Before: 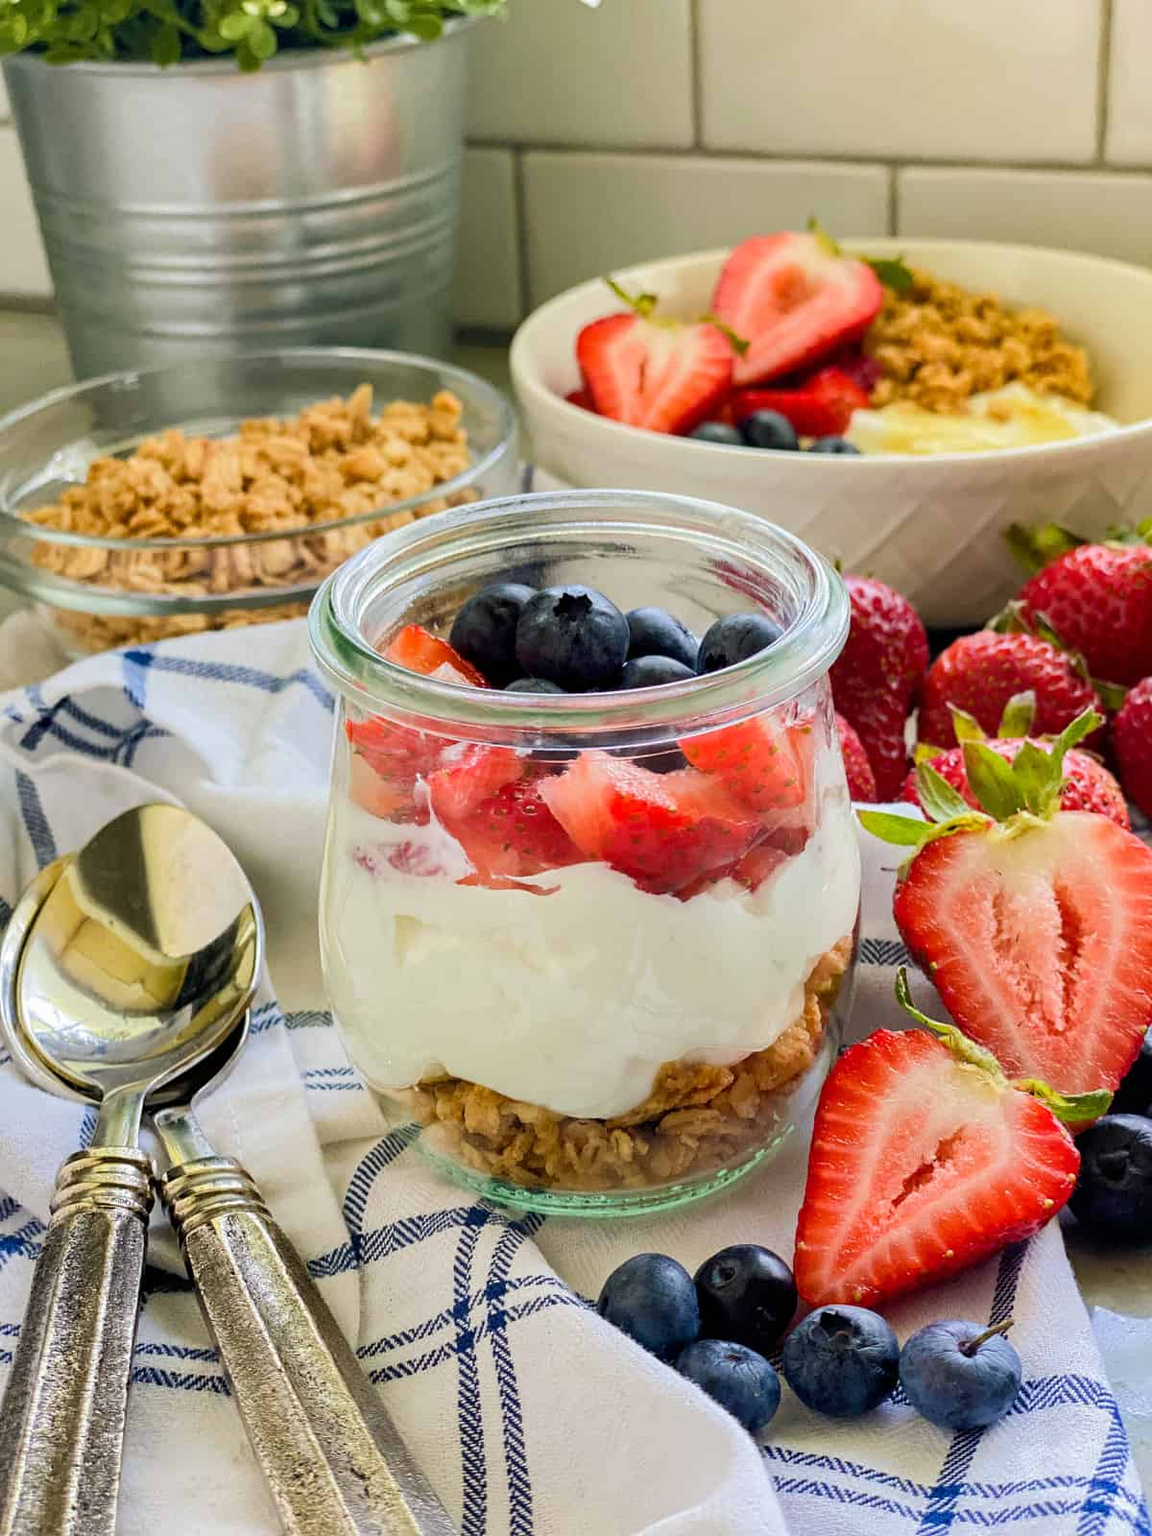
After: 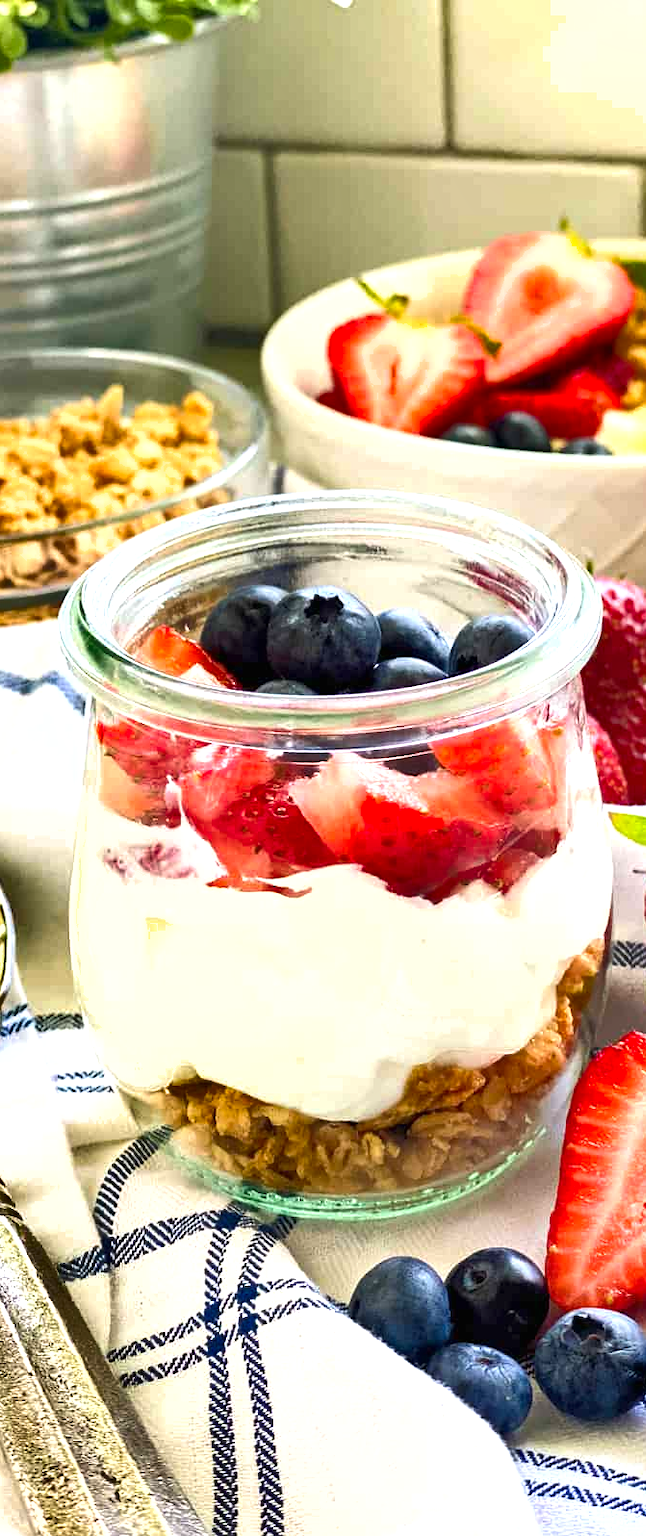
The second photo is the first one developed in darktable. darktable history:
shadows and highlights: soften with gaussian
crop: left 21.674%, right 22.086%
exposure: black level correction 0, exposure 0.95 EV, compensate exposure bias true, compensate highlight preservation false
